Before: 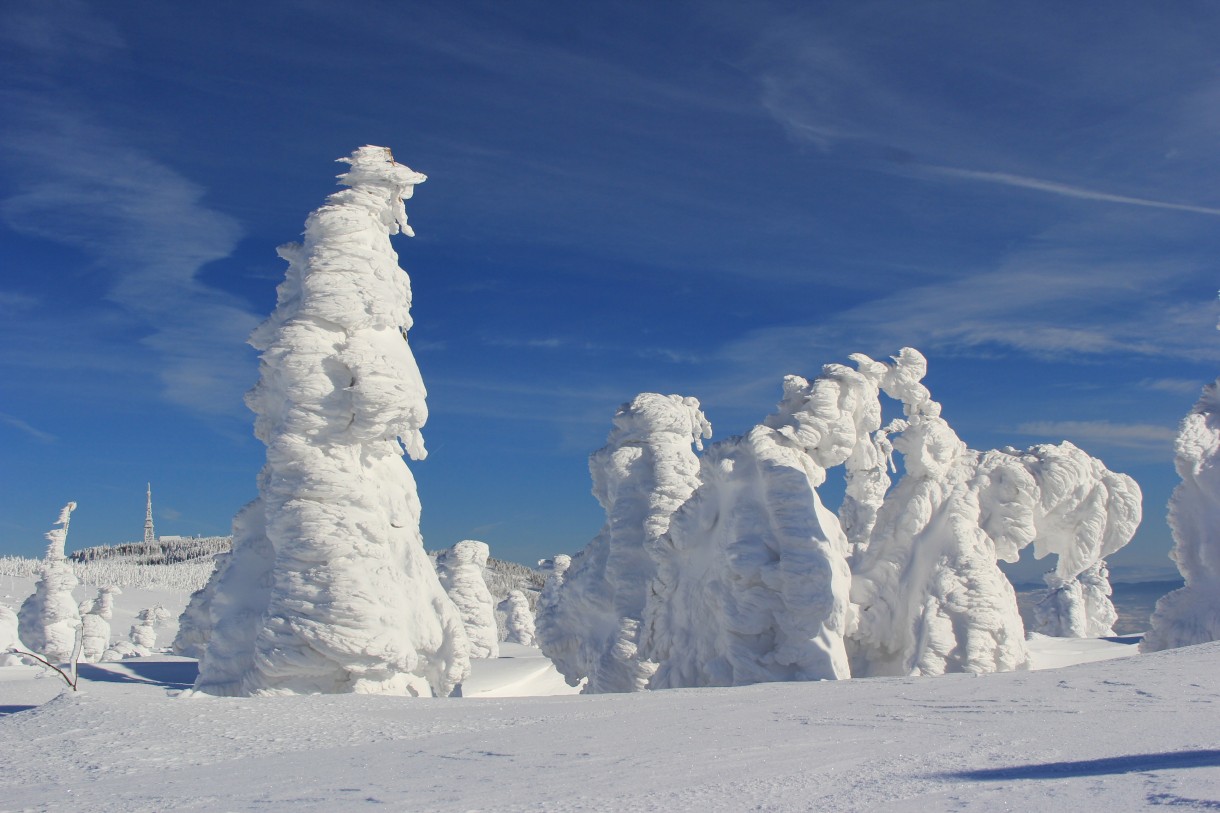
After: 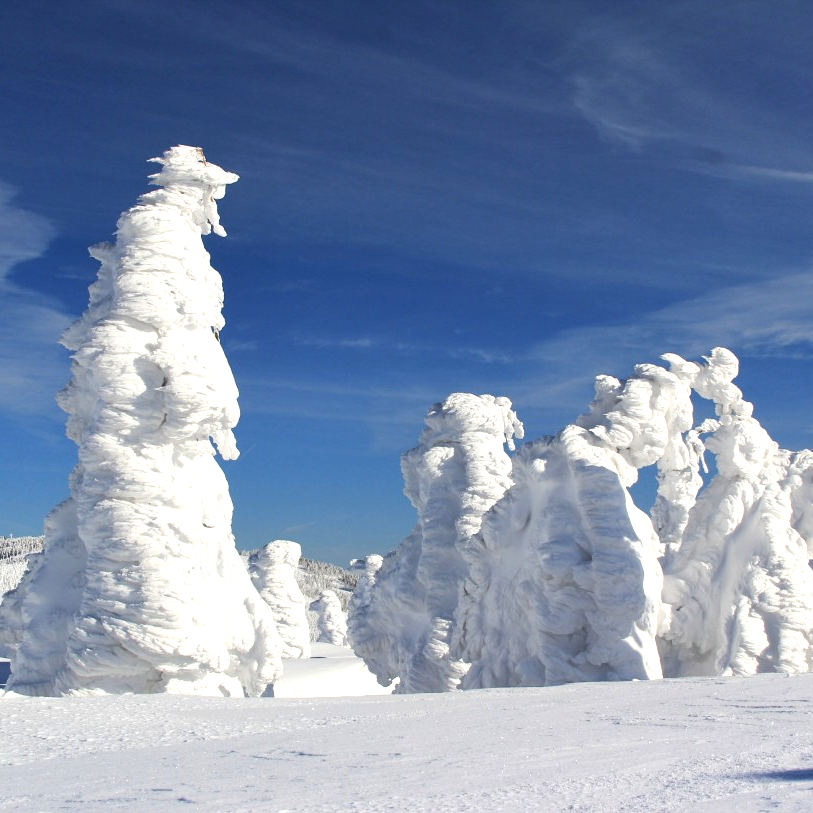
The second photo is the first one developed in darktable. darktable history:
crop and rotate: left 15.446%, right 17.836%
tone equalizer: -8 EV -0.75 EV, -7 EV -0.7 EV, -6 EV -0.6 EV, -5 EV -0.4 EV, -3 EV 0.4 EV, -2 EV 0.6 EV, -1 EV 0.7 EV, +0 EV 0.75 EV, edges refinement/feathering 500, mask exposure compensation -1.57 EV, preserve details no
